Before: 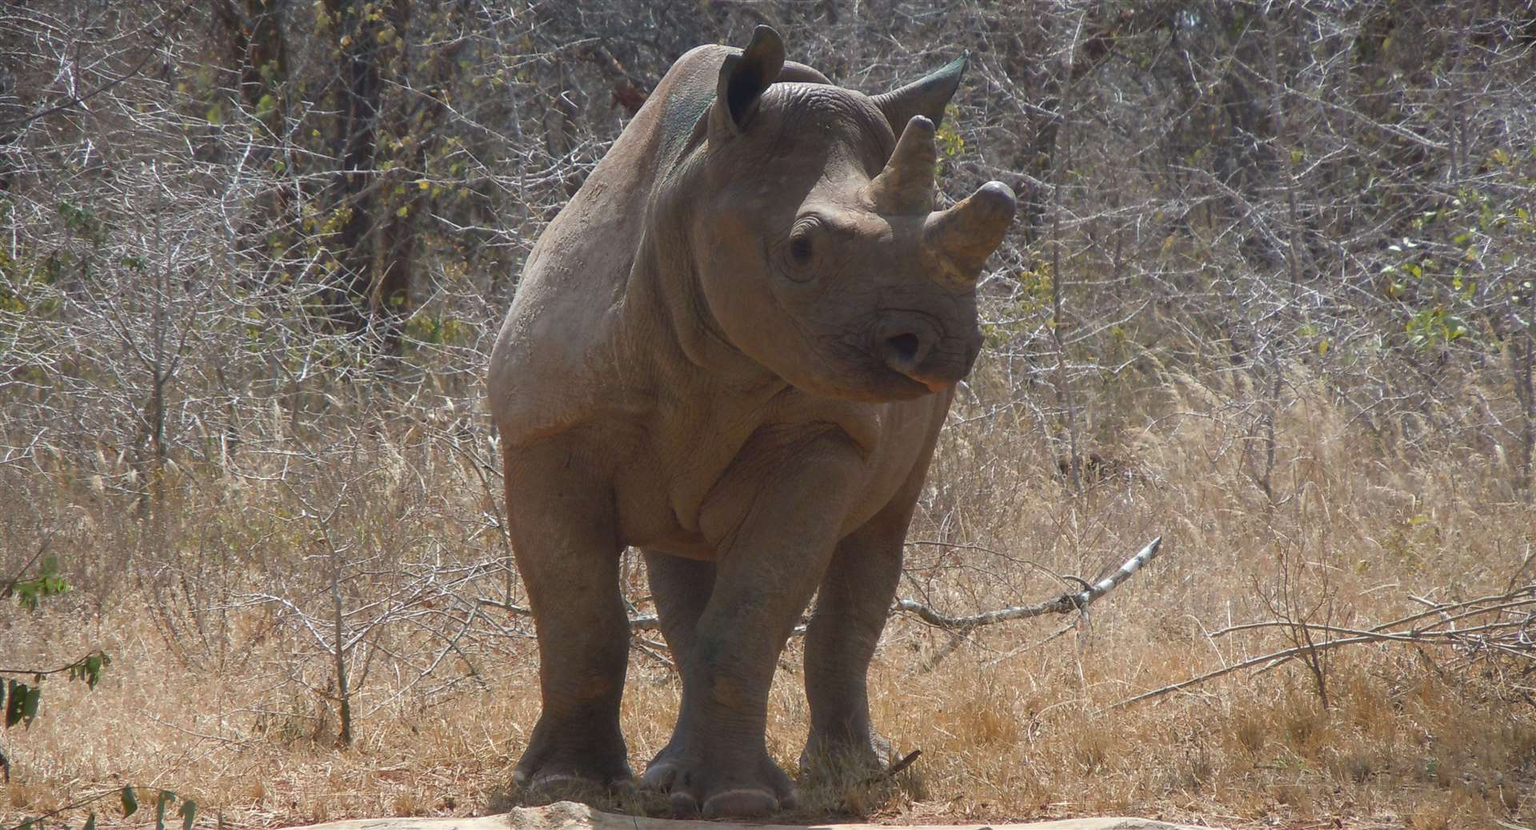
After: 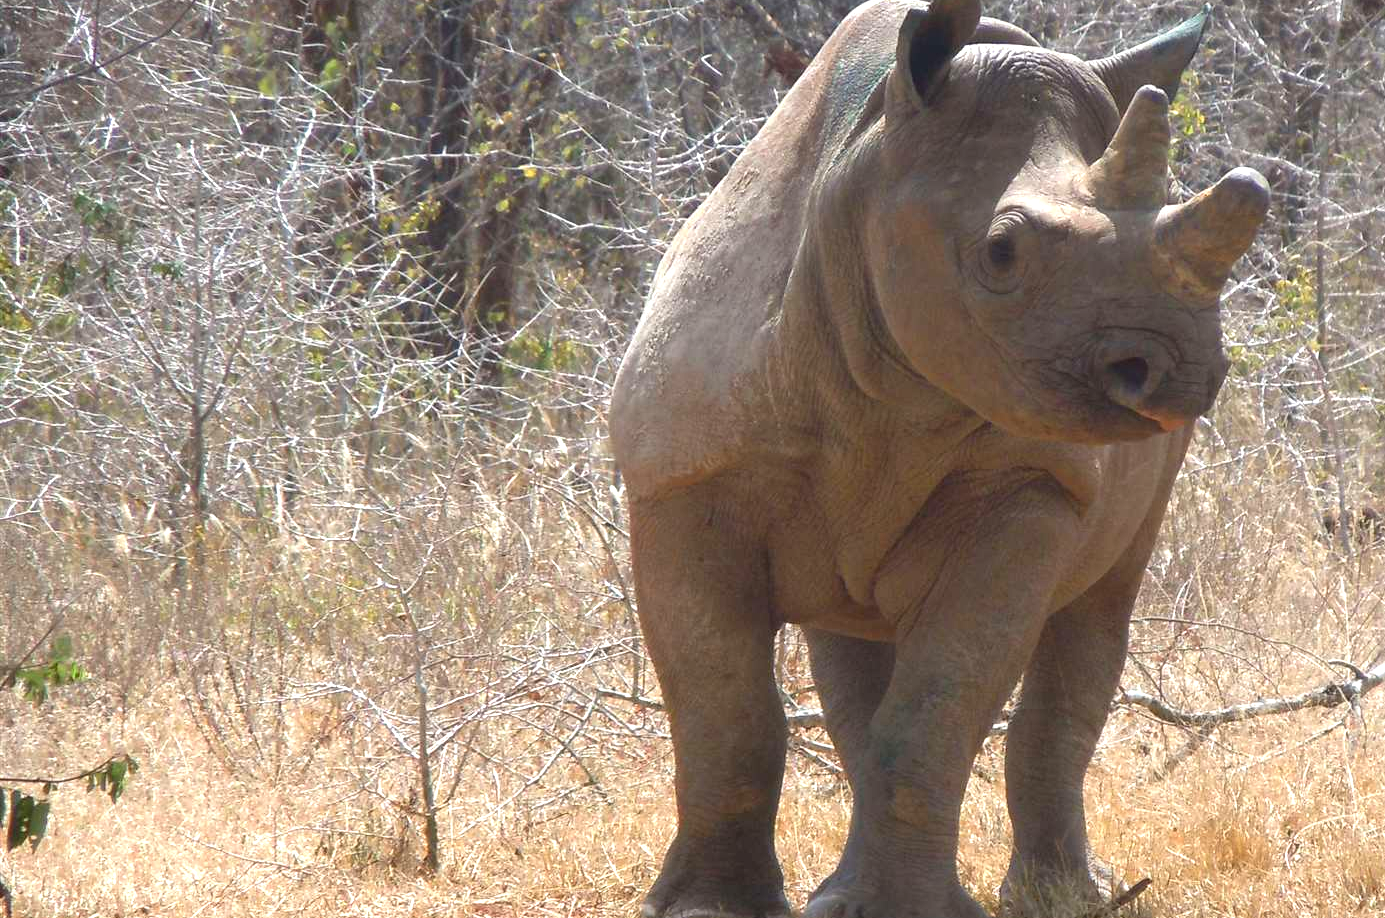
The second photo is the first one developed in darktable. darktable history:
tone equalizer: edges refinement/feathering 500, mask exposure compensation -1.57 EV, preserve details no
levels: black 0.013%, white 99.94%, levels [0, 0.374, 0.749]
crop: top 5.745%, right 27.856%, bottom 5.727%
